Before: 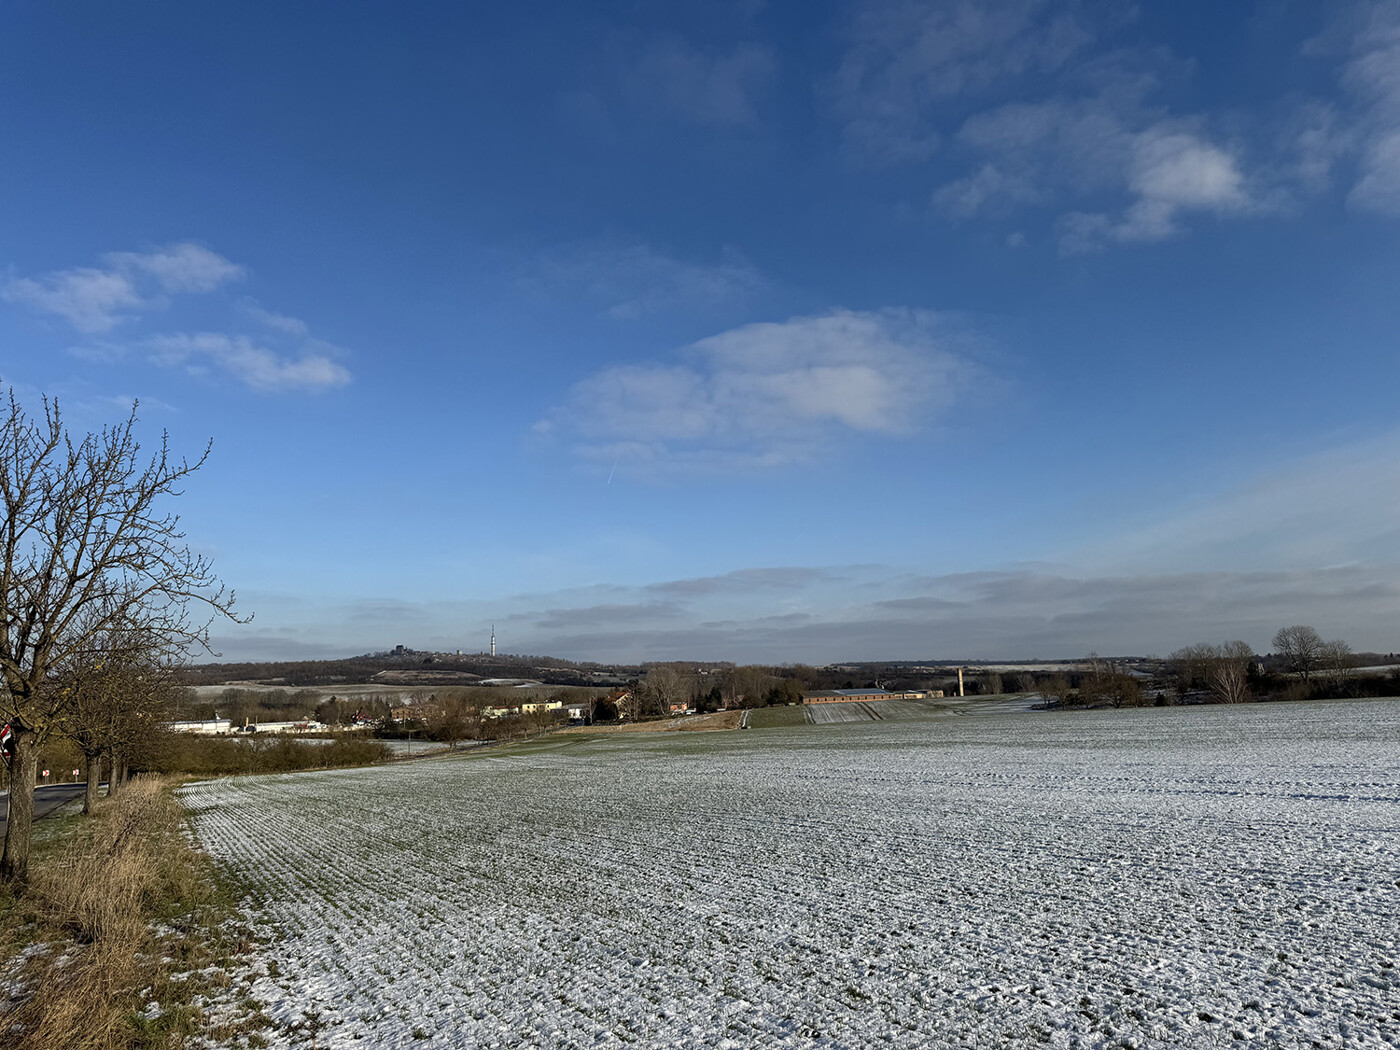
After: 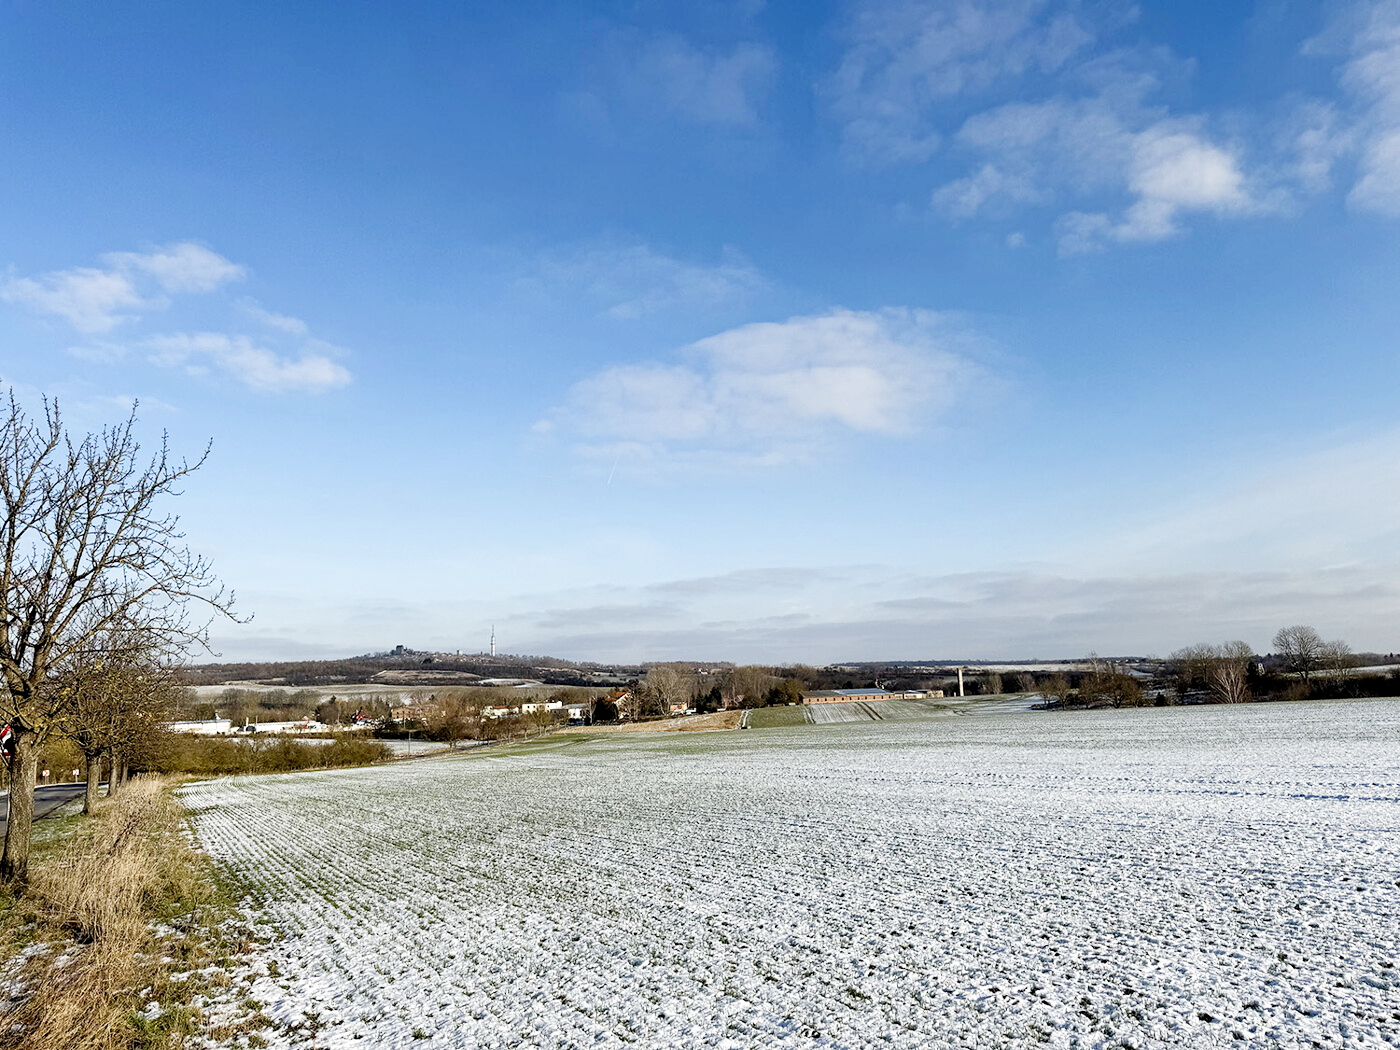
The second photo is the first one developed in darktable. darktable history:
filmic rgb: middle gray luminance 29%, black relative exposure -10.3 EV, white relative exposure 5.5 EV, threshold 6 EV, target black luminance 0%, hardness 3.95, latitude 2.04%, contrast 1.132, highlights saturation mix 5%, shadows ↔ highlights balance 15.11%, add noise in highlights 0, preserve chrominance no, color science v3 (2019), use custom middle-gray values true, iterations of high-quality reconstruction 0, contrast in highlights soft, enable highlight reconstruction true
exposure: exposure 2 EV, compensate highlight preservation false
